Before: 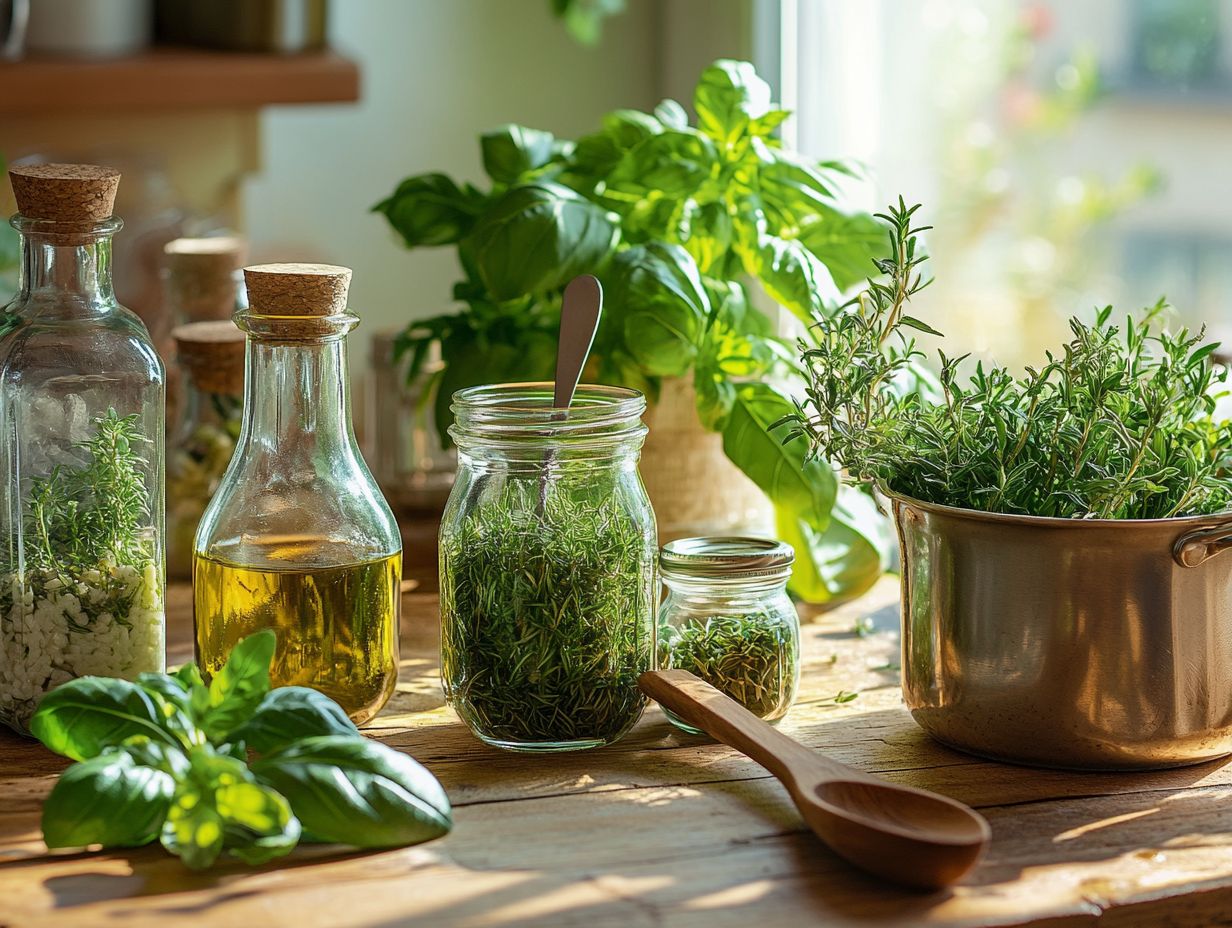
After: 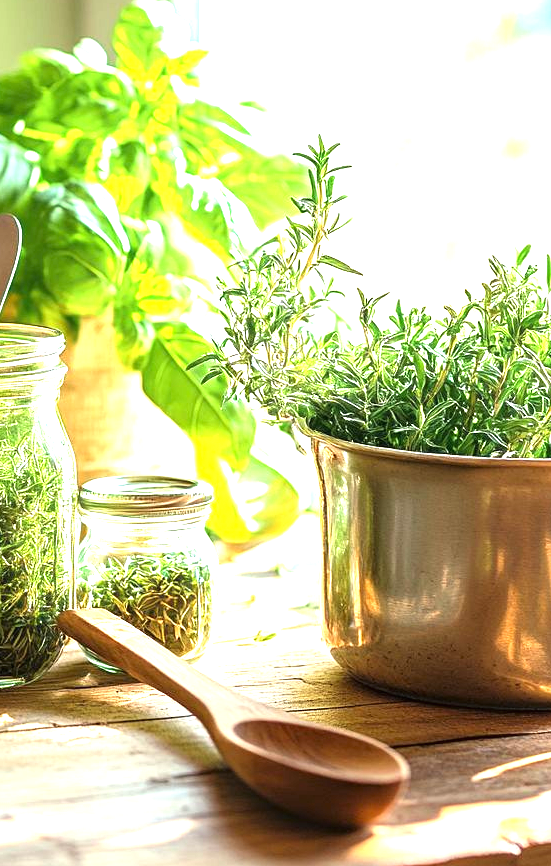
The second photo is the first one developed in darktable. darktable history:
crop: left 47.197%, top 6.662%, right 8.036%
tone equalizer: -8 EV -0.384 EV, -7 EV -0.406 EV, -6 EV -0.34 EV, -5 EV -0.236 EV, -3 EV 0.234 EV, -2 EV 0.313 EV, -1 EV 0.371 EV, +0 EV 0.428 EV
exposure: black level correction 0, exposure 1.47 EV, compensate highlight preservation false
